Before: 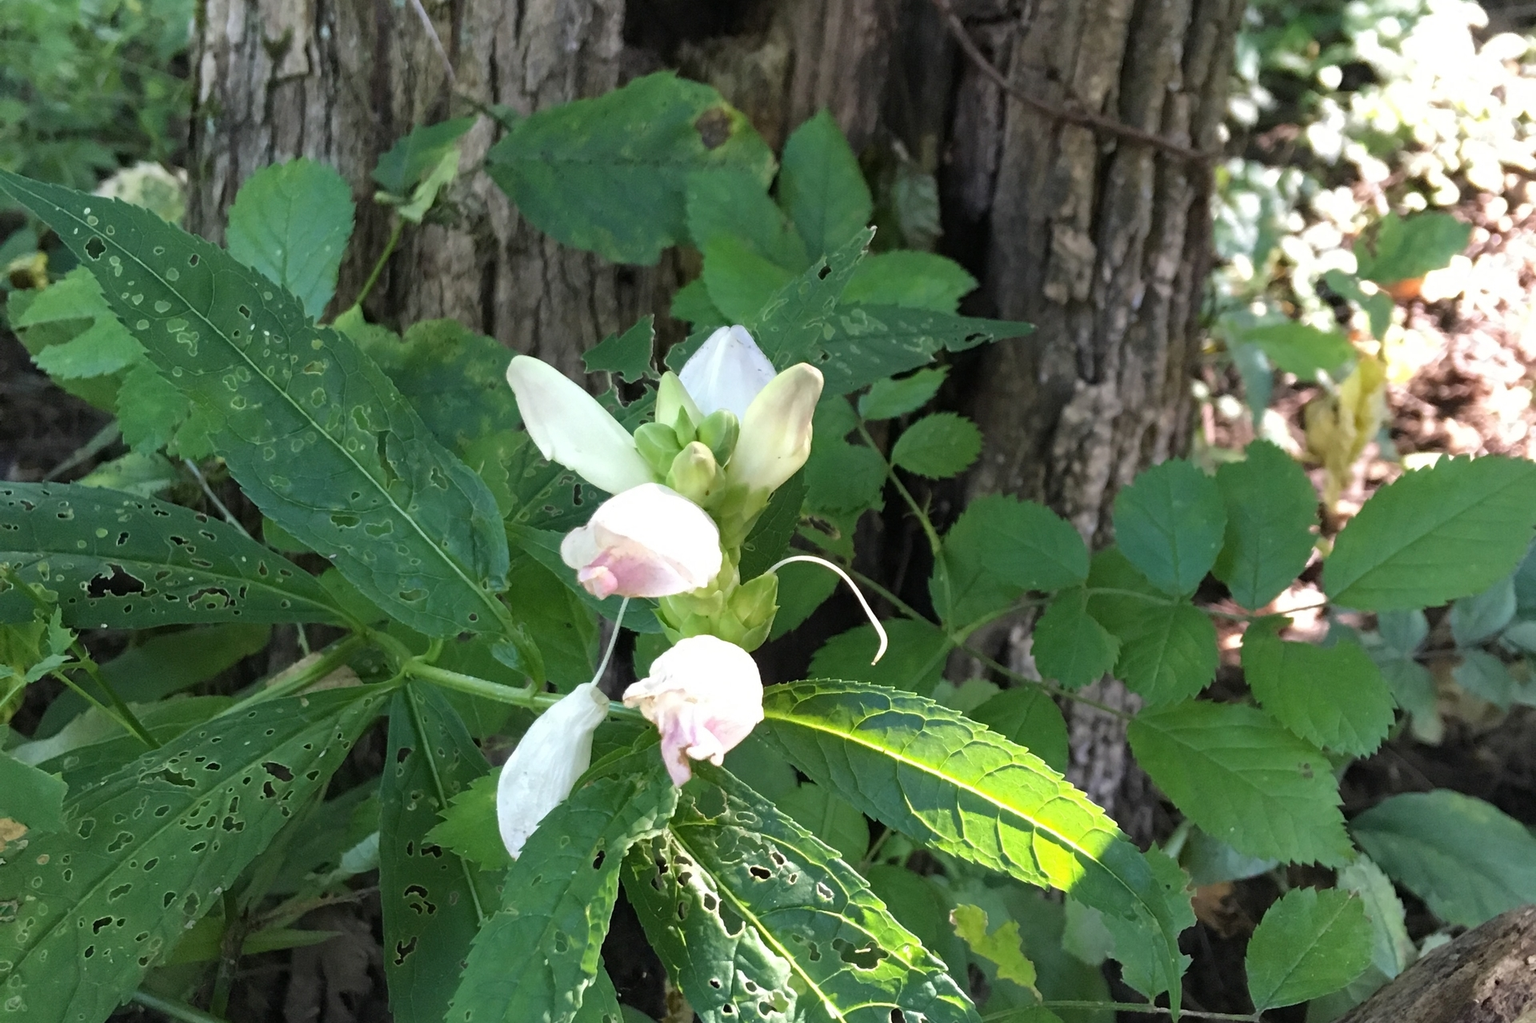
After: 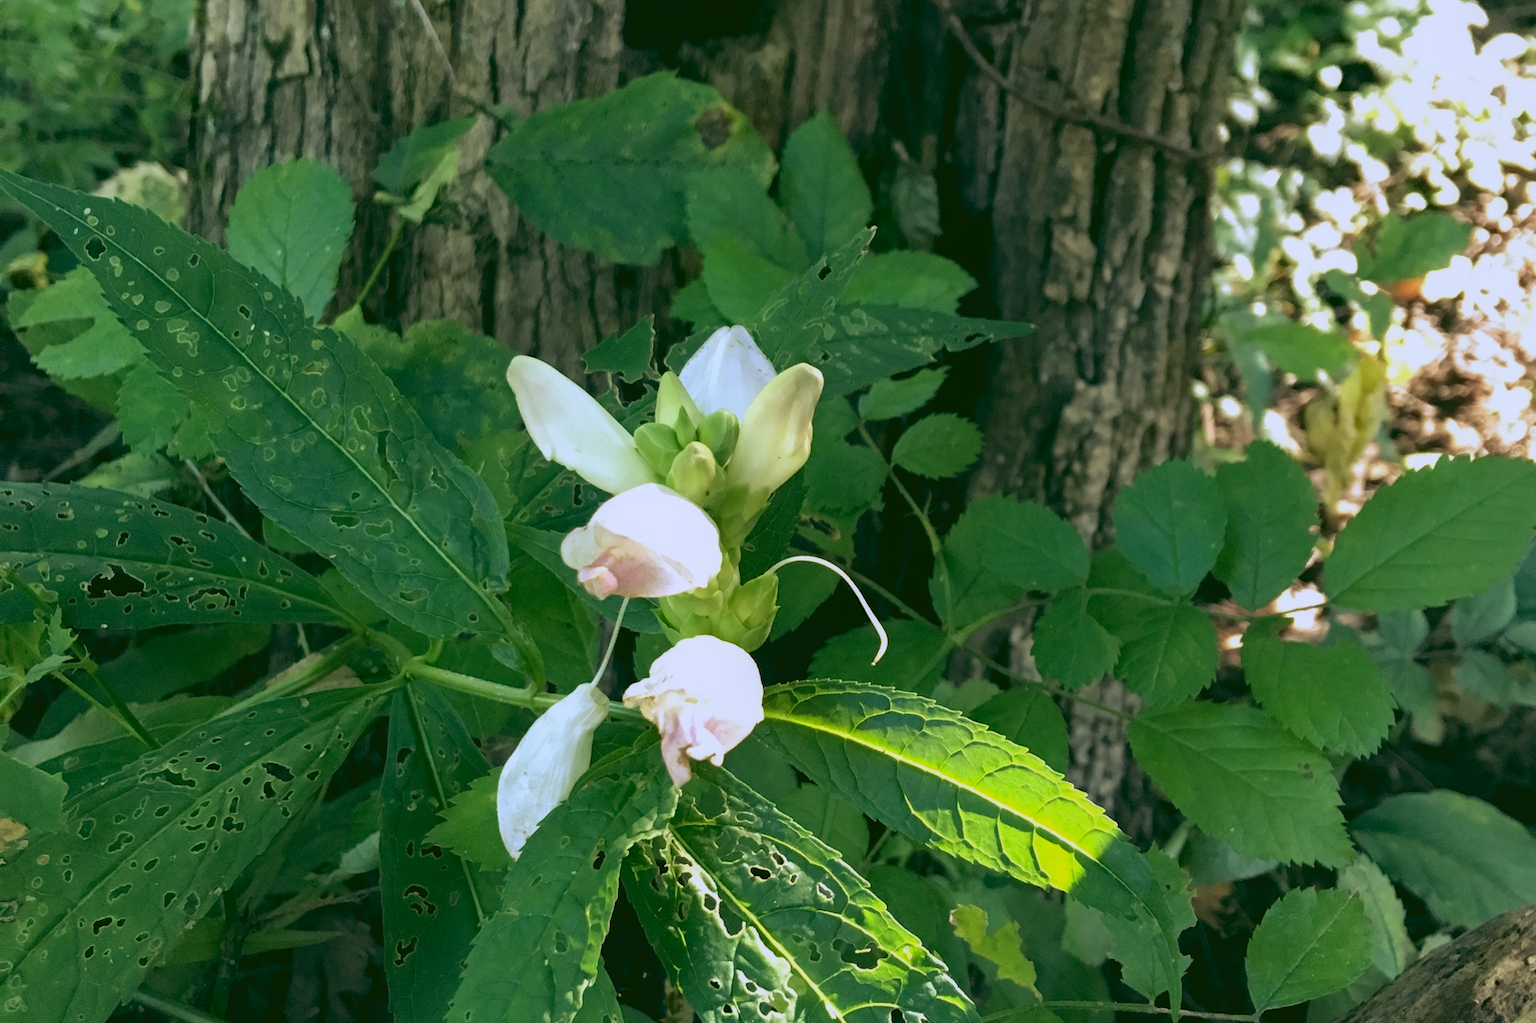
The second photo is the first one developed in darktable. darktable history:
local contrast: highlights 61%, shadows 106%, detail 107%, midtone range 0.529
rgb curve: curves: ch0 [(0.123, 0.061) (0.995, 0.887)]; ch1 [(0.06, 0.116) (1, 0.906)]; ch2 [(0, 0) (0.824, 0.69) (1, 1)], mode RGB, independent channels, compensate middle gray true
